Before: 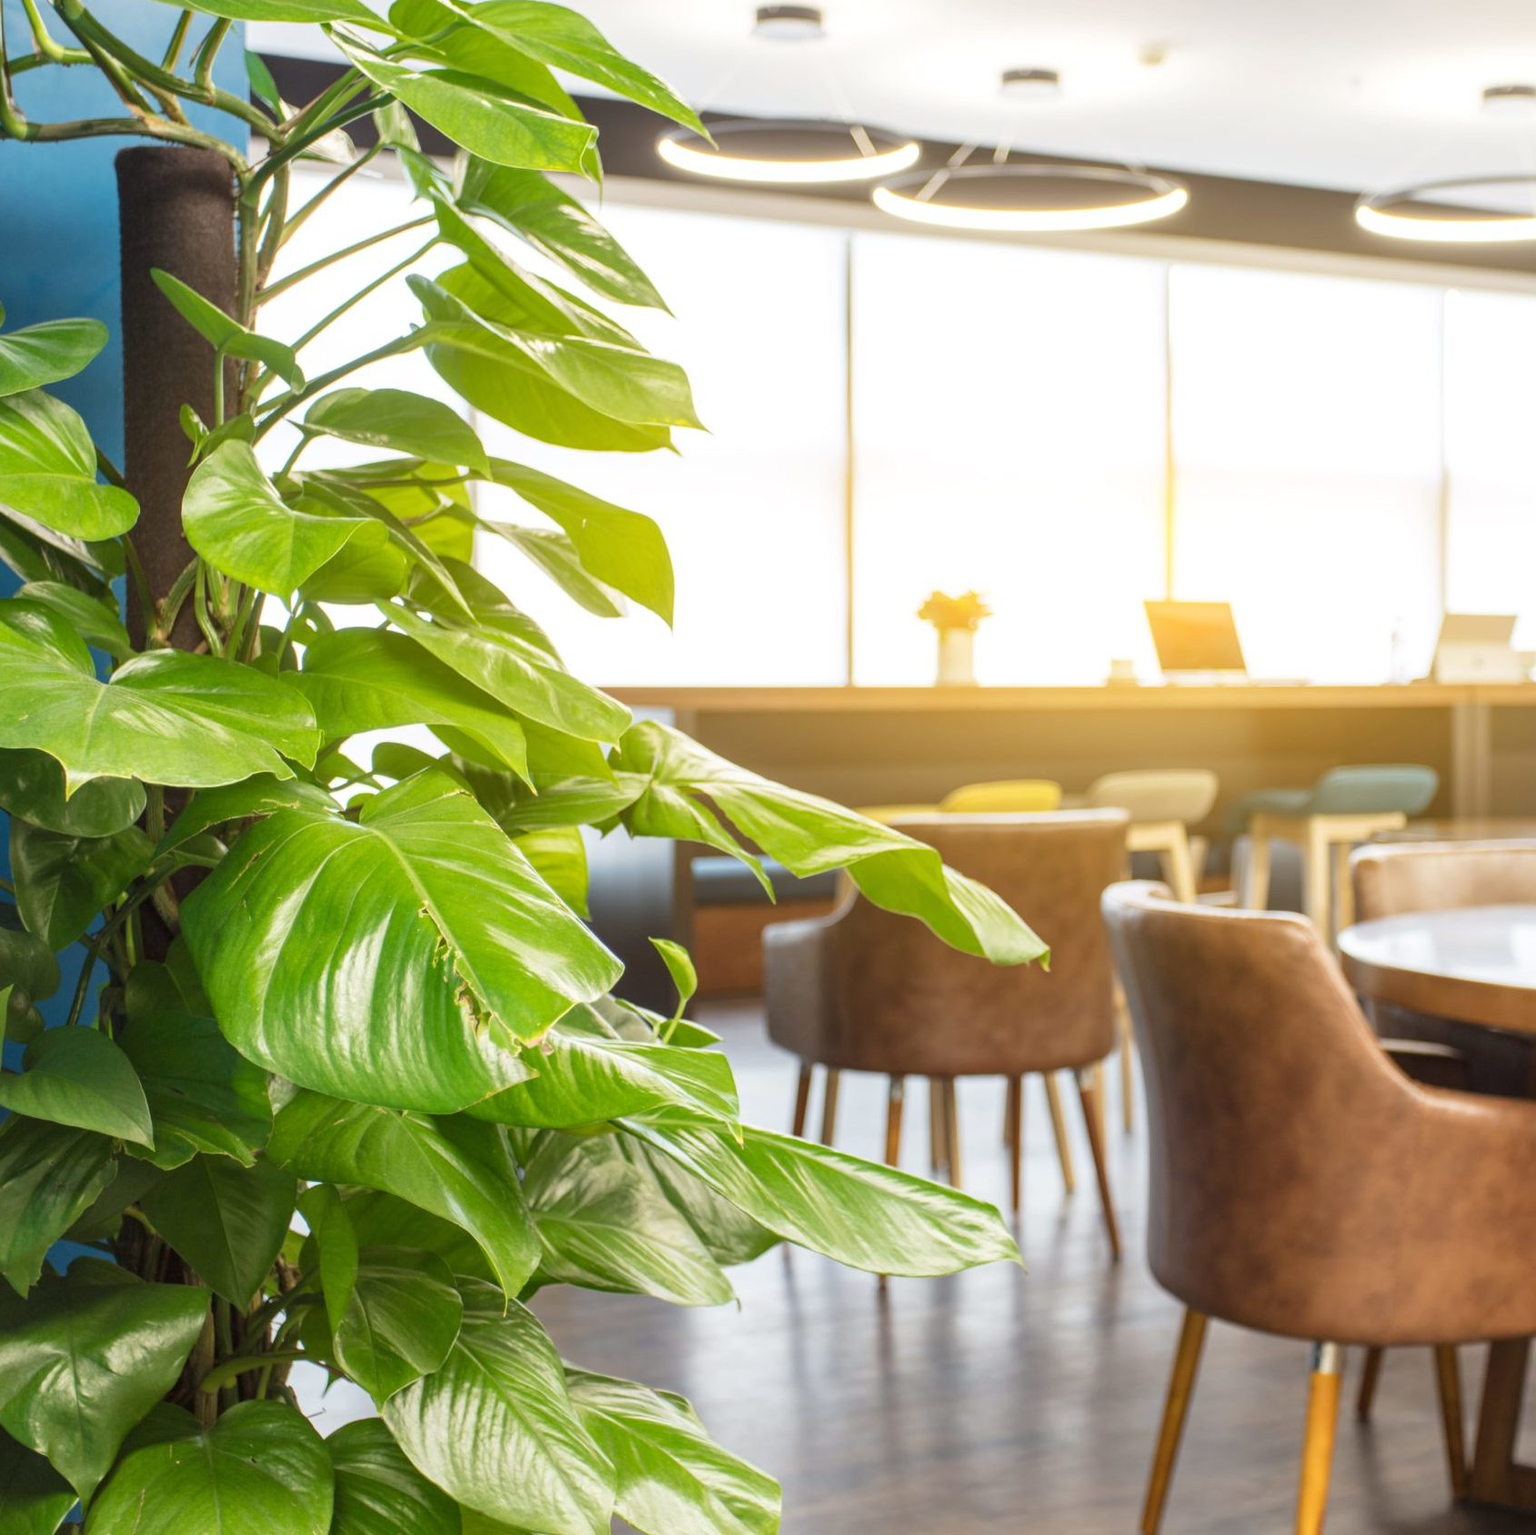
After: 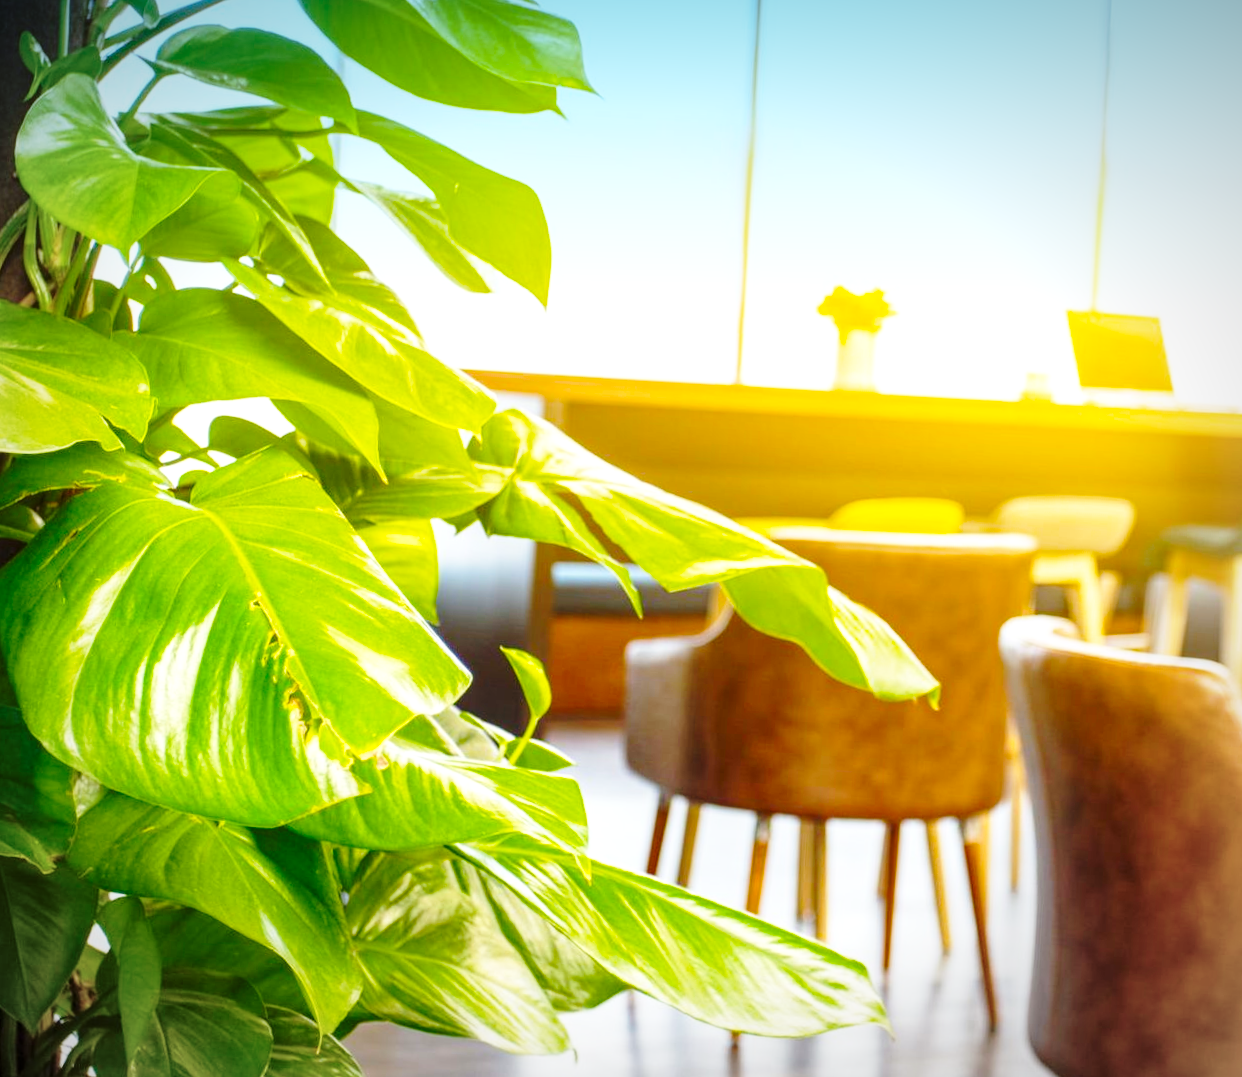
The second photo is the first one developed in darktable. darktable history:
vignetting: fall-off radius 70%, automatic ratio true
color balance rgb: linear chroma grading › global chroma 15%, perceptual saturation grading › global saturation 30%
base curve: curves: ch0 [(0, 0) (0.036, 0.037) (0.121, 0.228) (0.46, 0.76) (0.859, 0.983) (1, 1)], preserve colors none
graduated density: density 2.02 EV, hardness 44%, rotation 0.374°, offset 8.21, hue 208.8°, saturation 97%
local contrast: highlights 100%, shadows 100%, detail 120%, midtone range 0.2
crop and rotate: angle -3.37°, left 9.79%, top 20.73%, right 12.42%, bottom 11.82%
